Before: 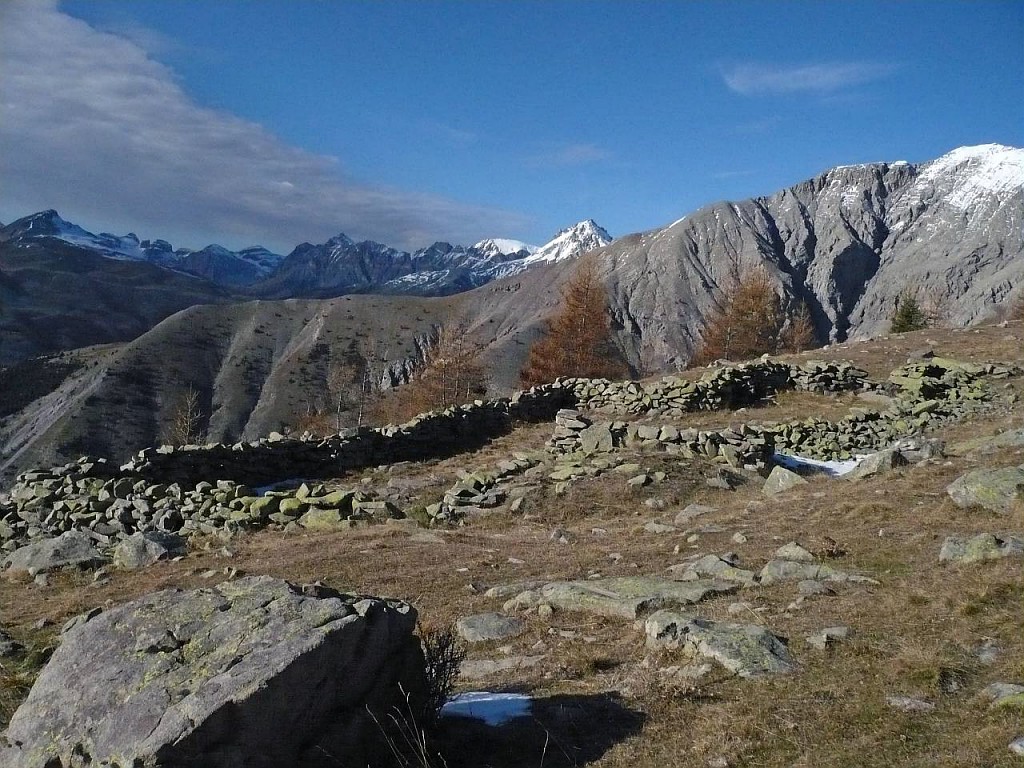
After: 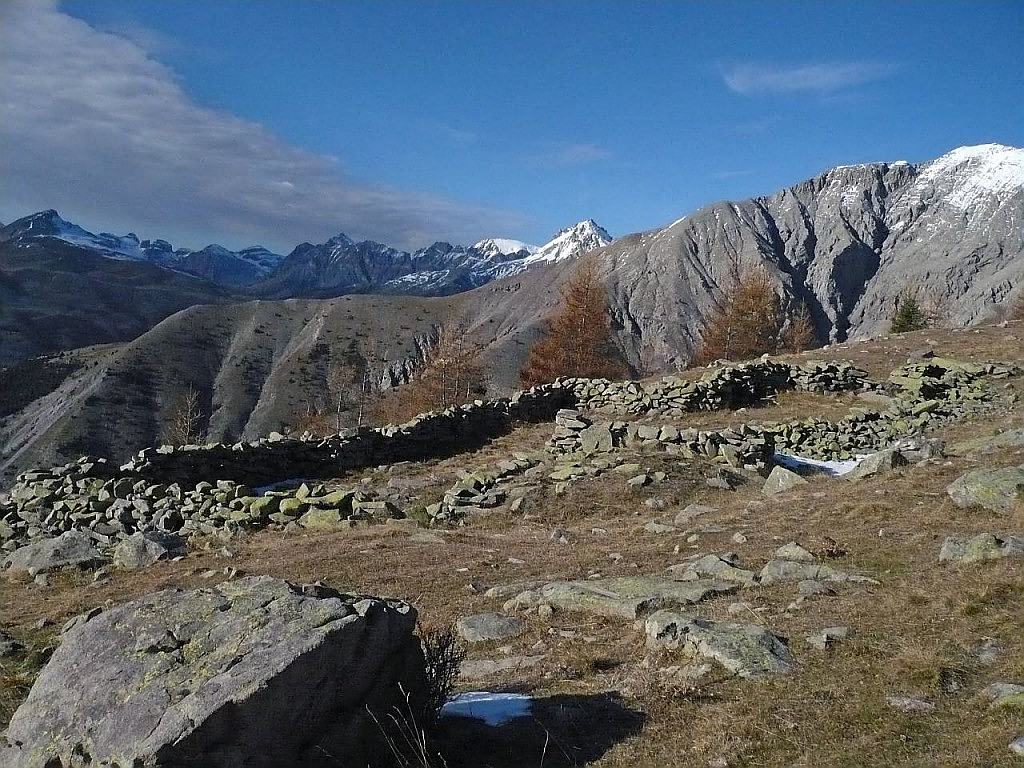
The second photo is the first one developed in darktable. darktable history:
shadows and highlights: shadows 25, highlights -25
sharpen: radius 1
